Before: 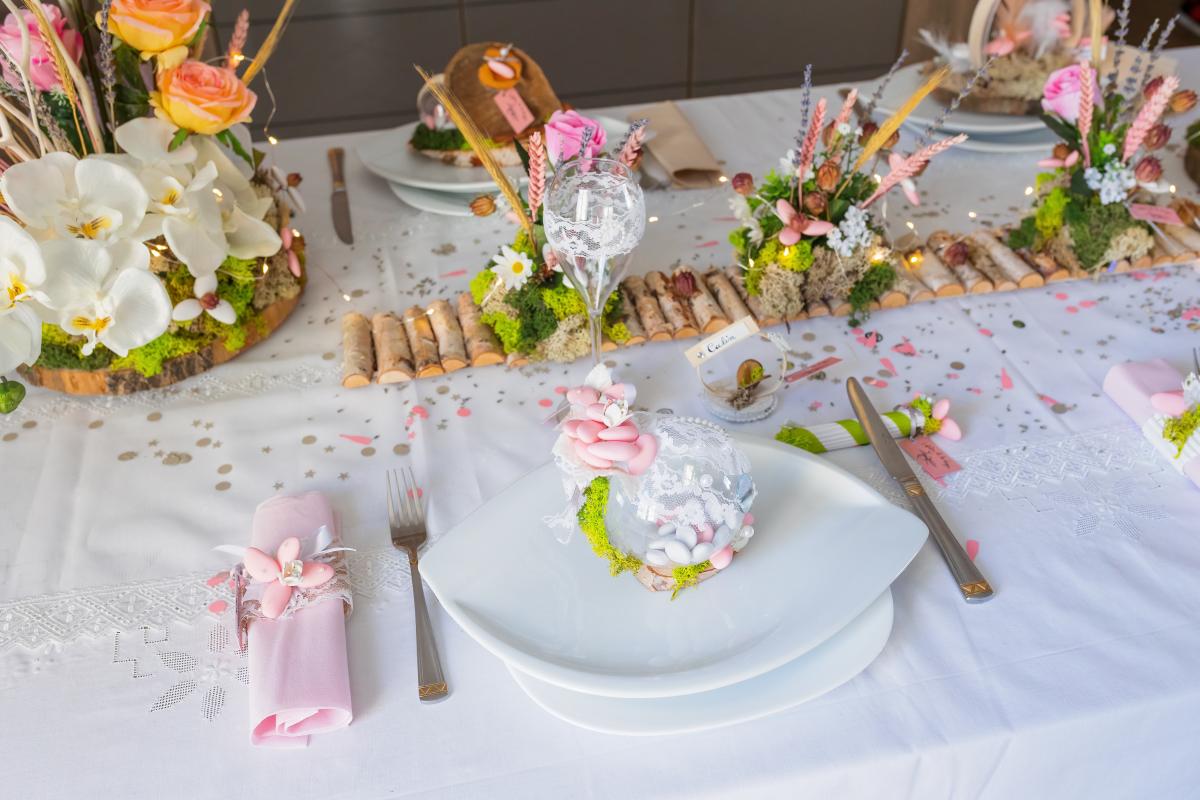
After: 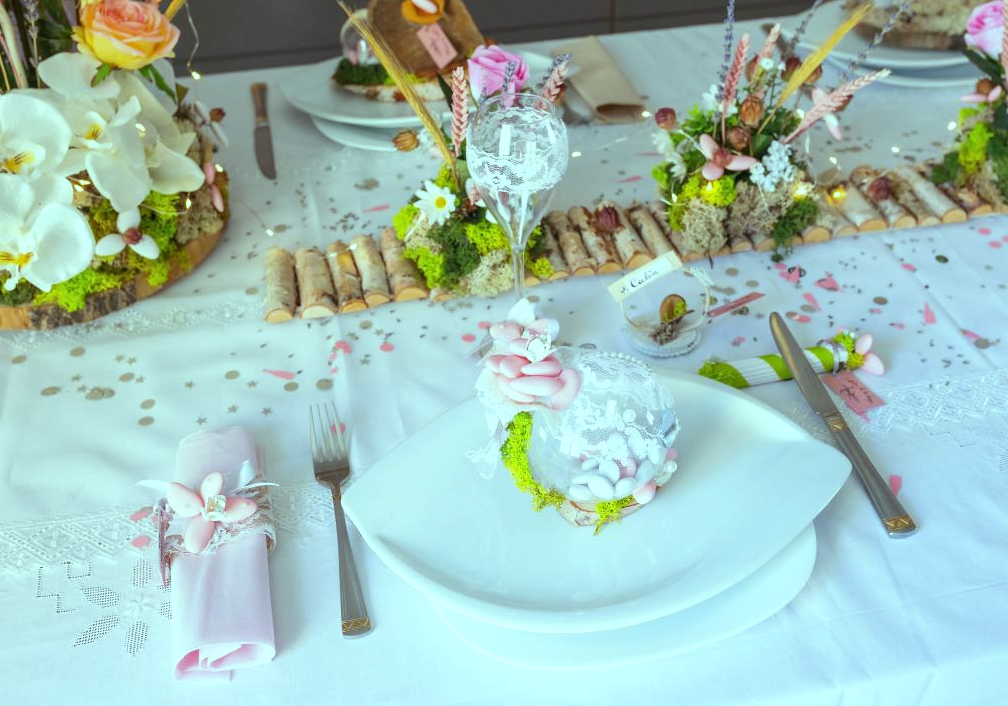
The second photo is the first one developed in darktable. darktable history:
crop: left 6.446%, top 8.188%, right 9.538%, bottom 3.548%
color balance: mode lift, gamma, gain (sRGB), lift [0.997, 0.979, 1.021, 1.011], gamma [1, 1.084, 0.916, 0.998], gain [1, 0.87, 1.13, 1.101], contrast 4.55%, contrast fulcrum 38.24%, output saturation 104.09%
